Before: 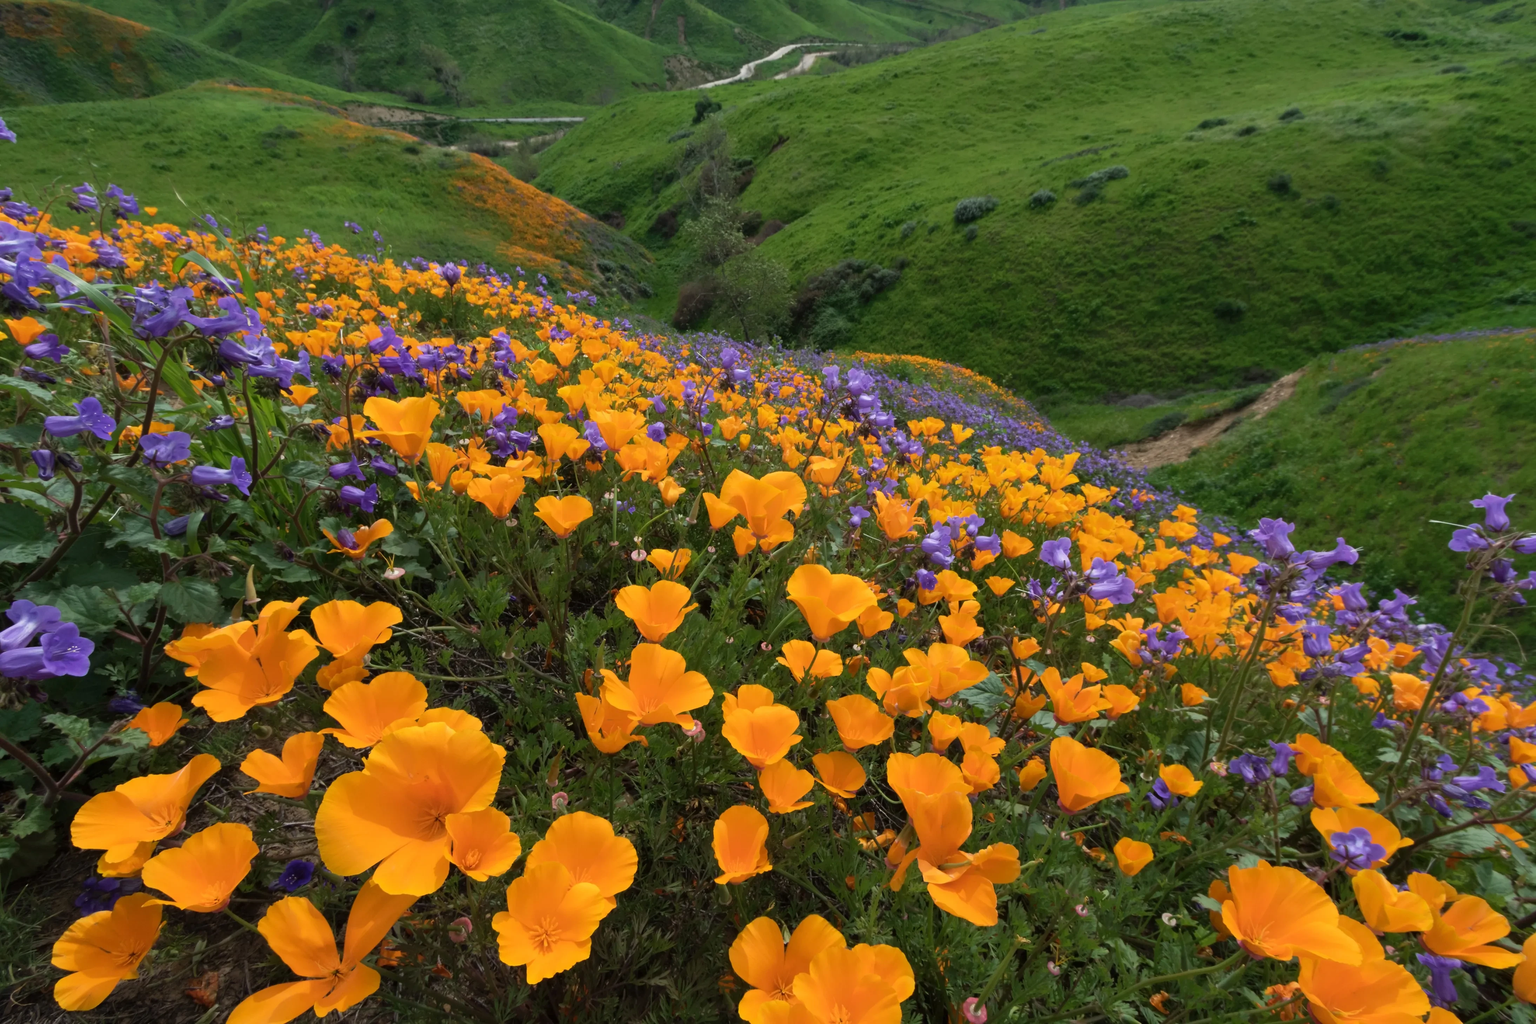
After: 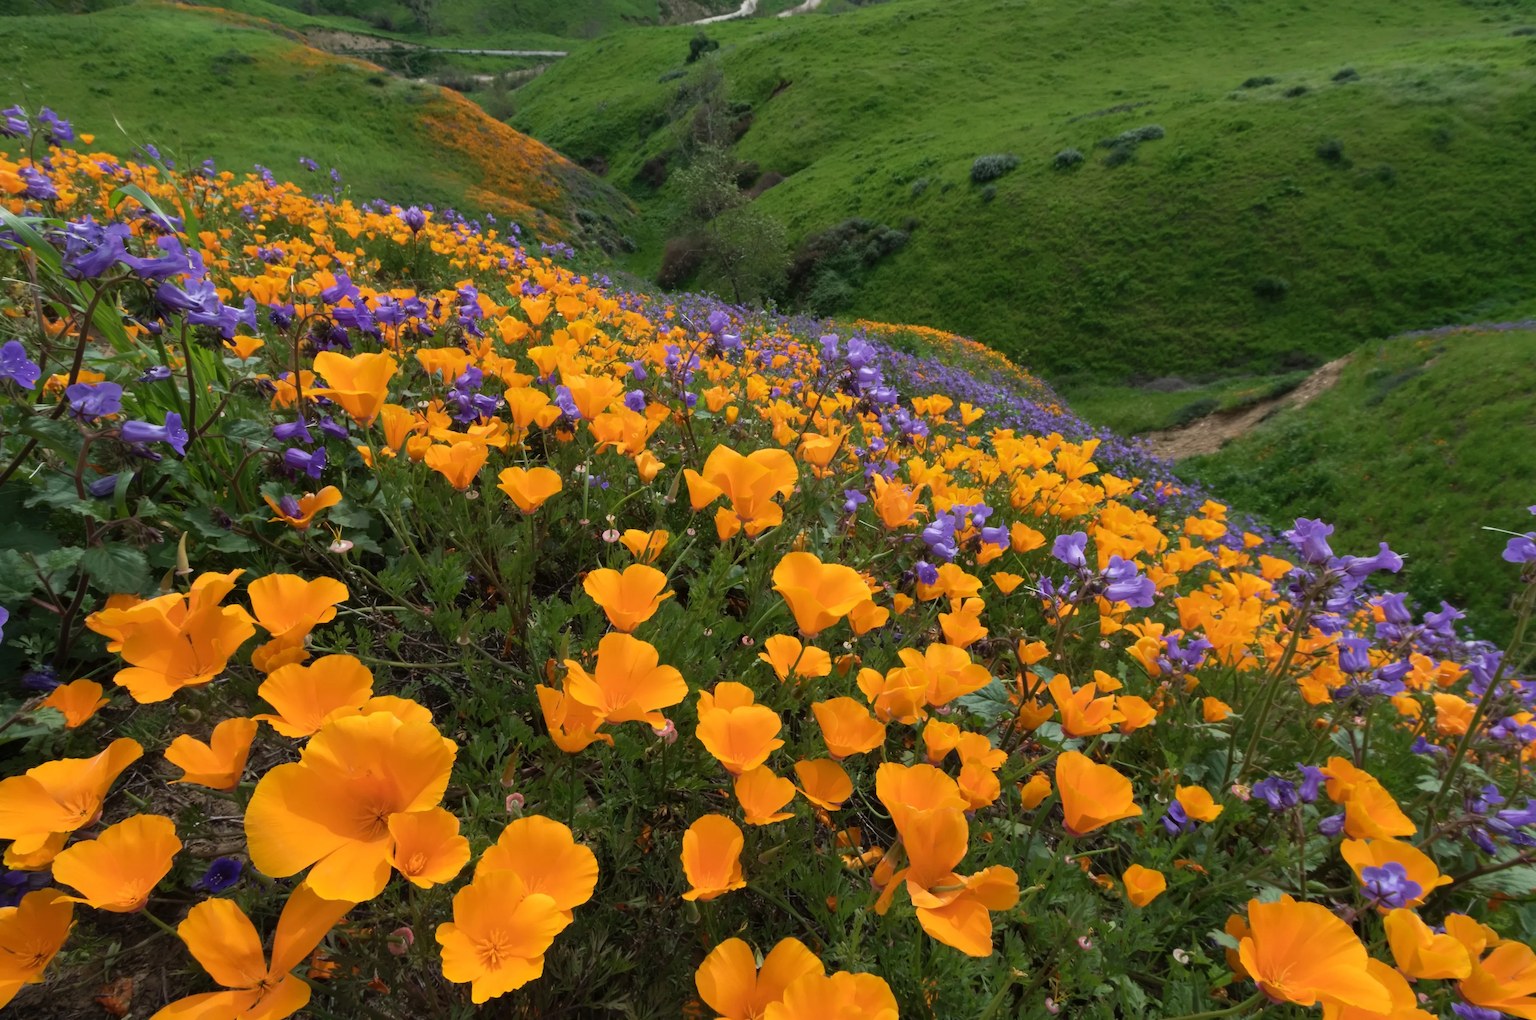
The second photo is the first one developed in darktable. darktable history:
crop and rotate: angle -1.95°, left 3.14%, top 4.134%, right 1.437%, bottom 0.747%
